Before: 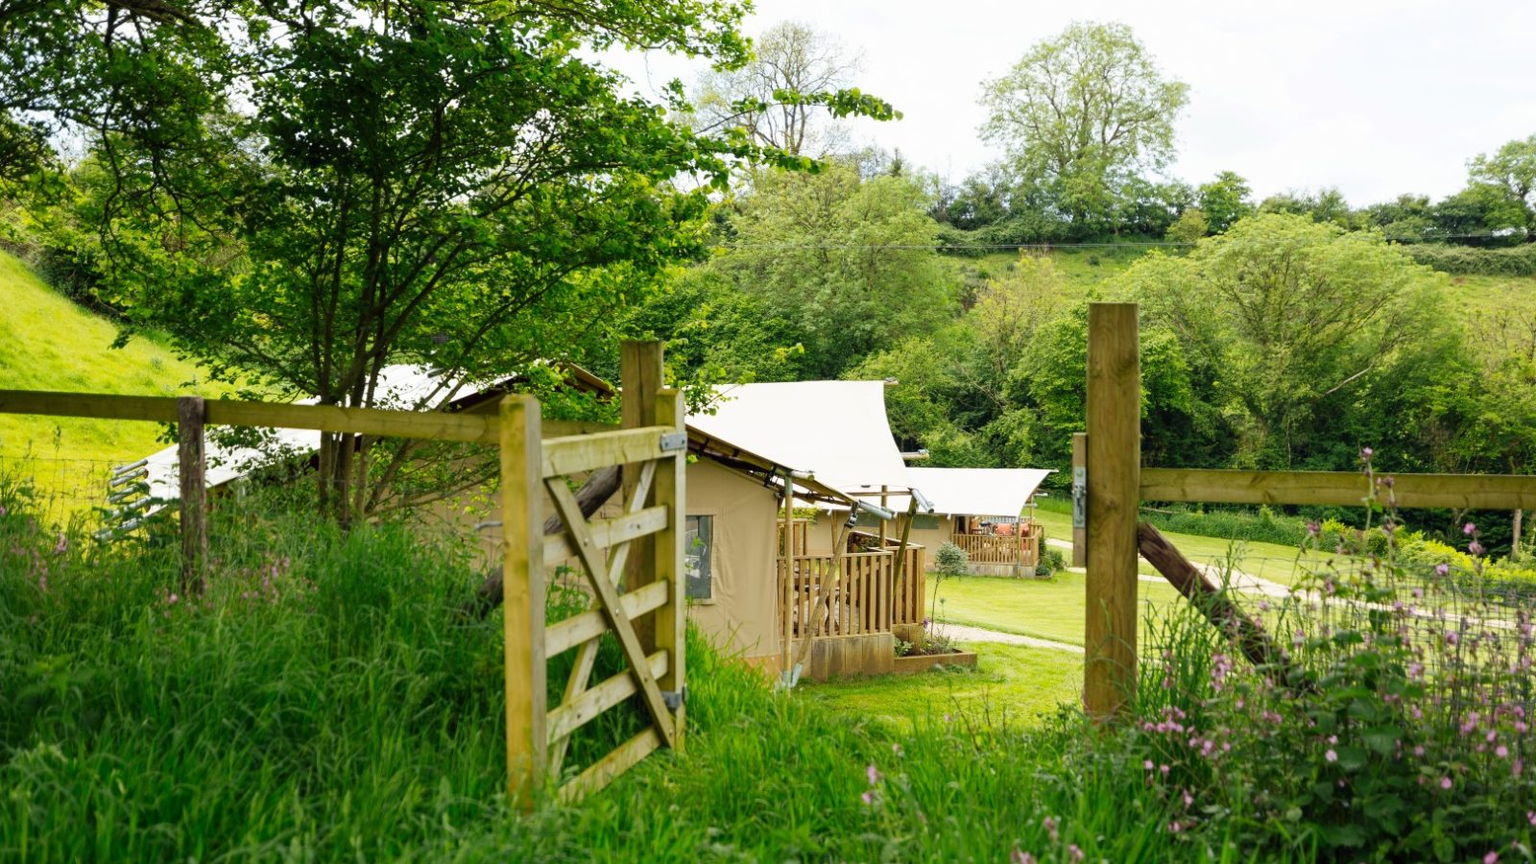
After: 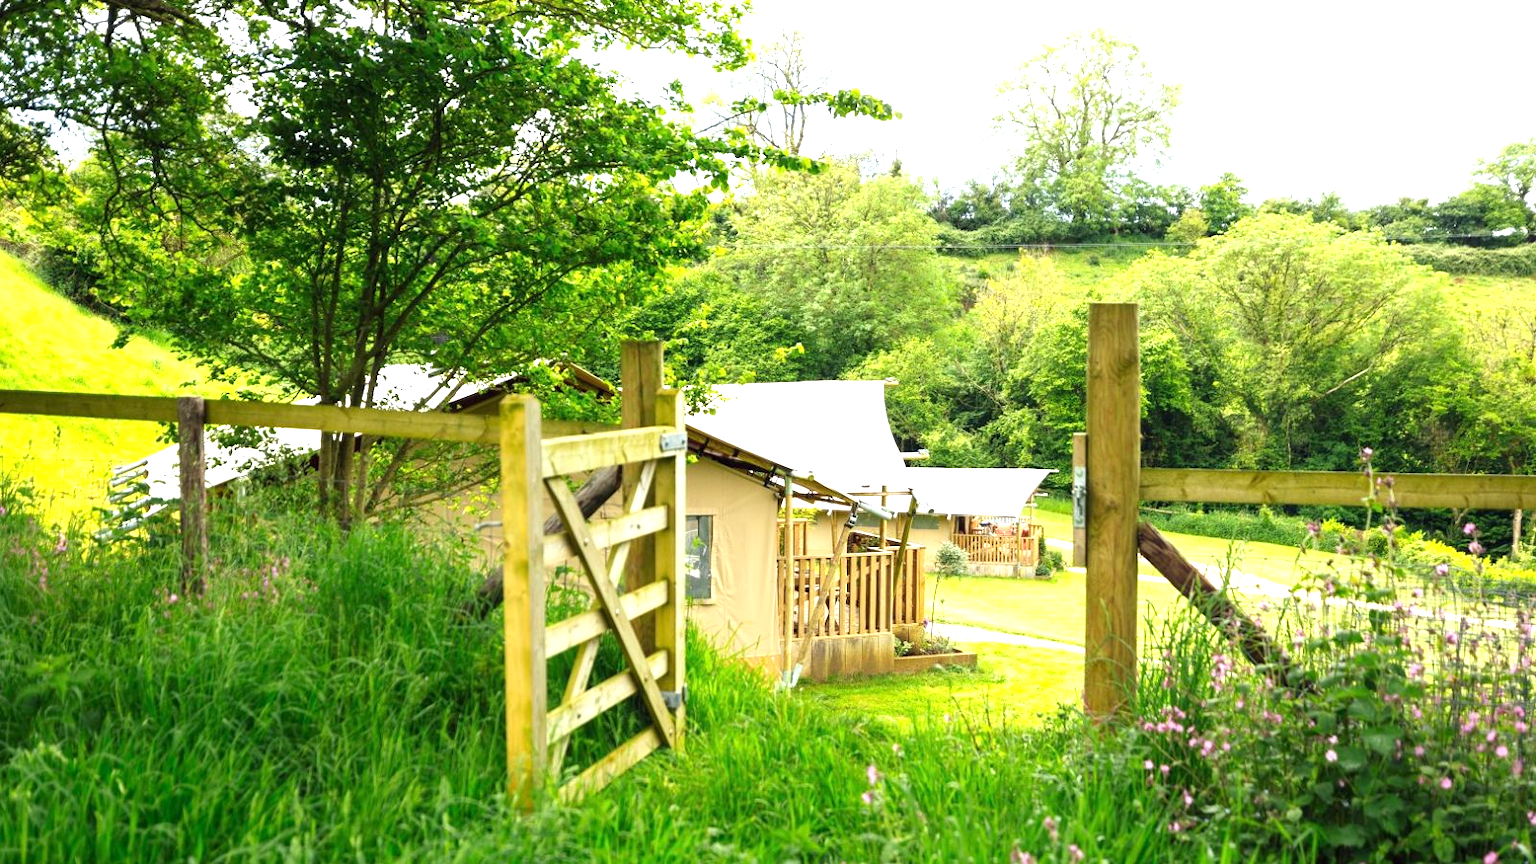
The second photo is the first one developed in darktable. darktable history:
color correction: highlights a* -0.284, highlights b* -0.074
exposure: exposure 1.137 EV, compensate highlight preservation false
